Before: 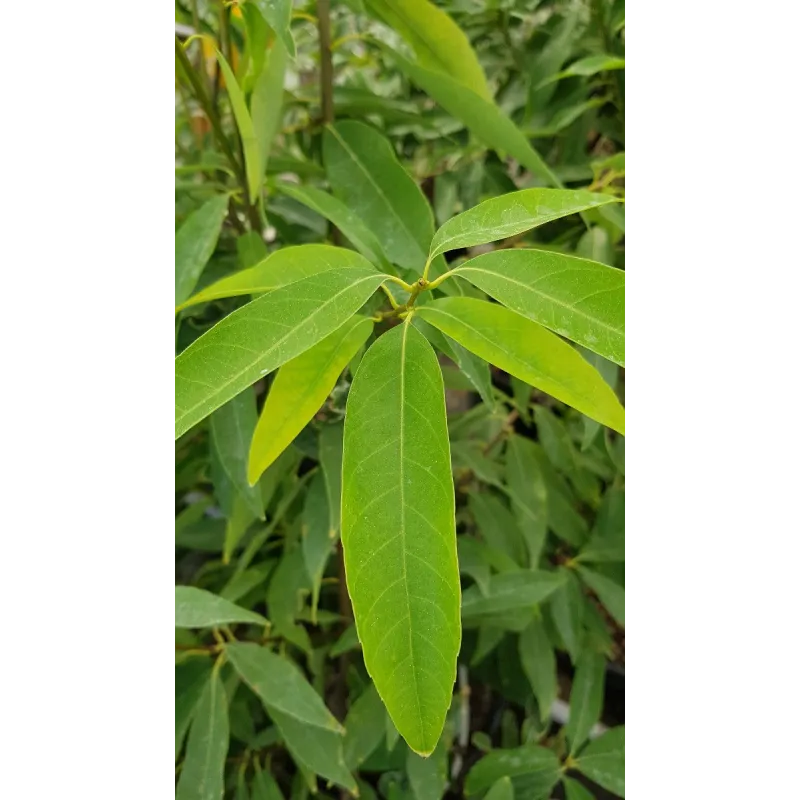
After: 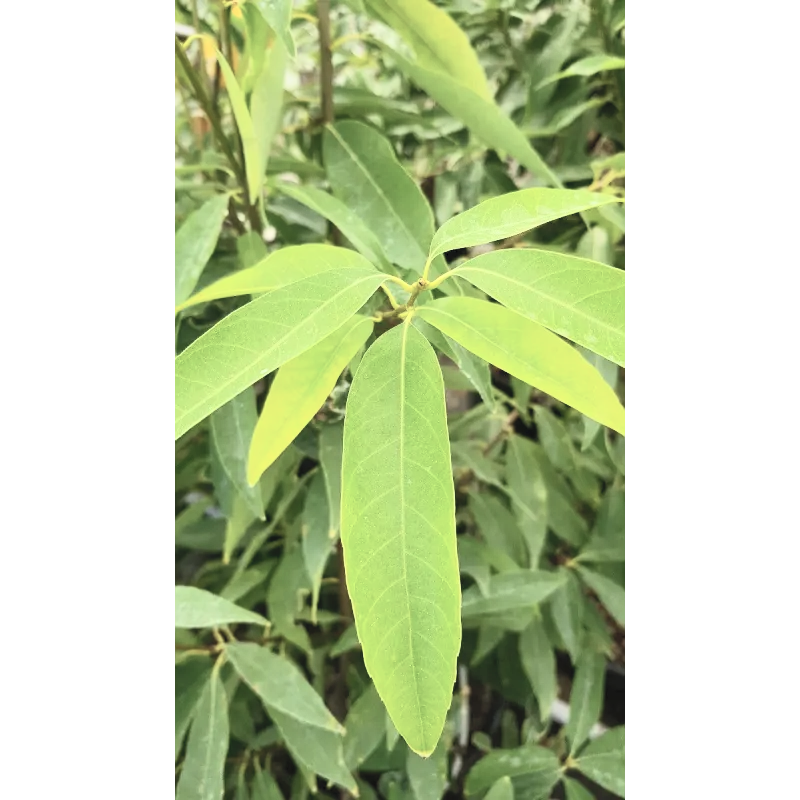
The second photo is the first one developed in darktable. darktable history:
contrast brightness saturation: contrast 0.43, brightness 0.56, saturation -0.19
color correction: highlights a* -0.182, highlights b* -0.124
